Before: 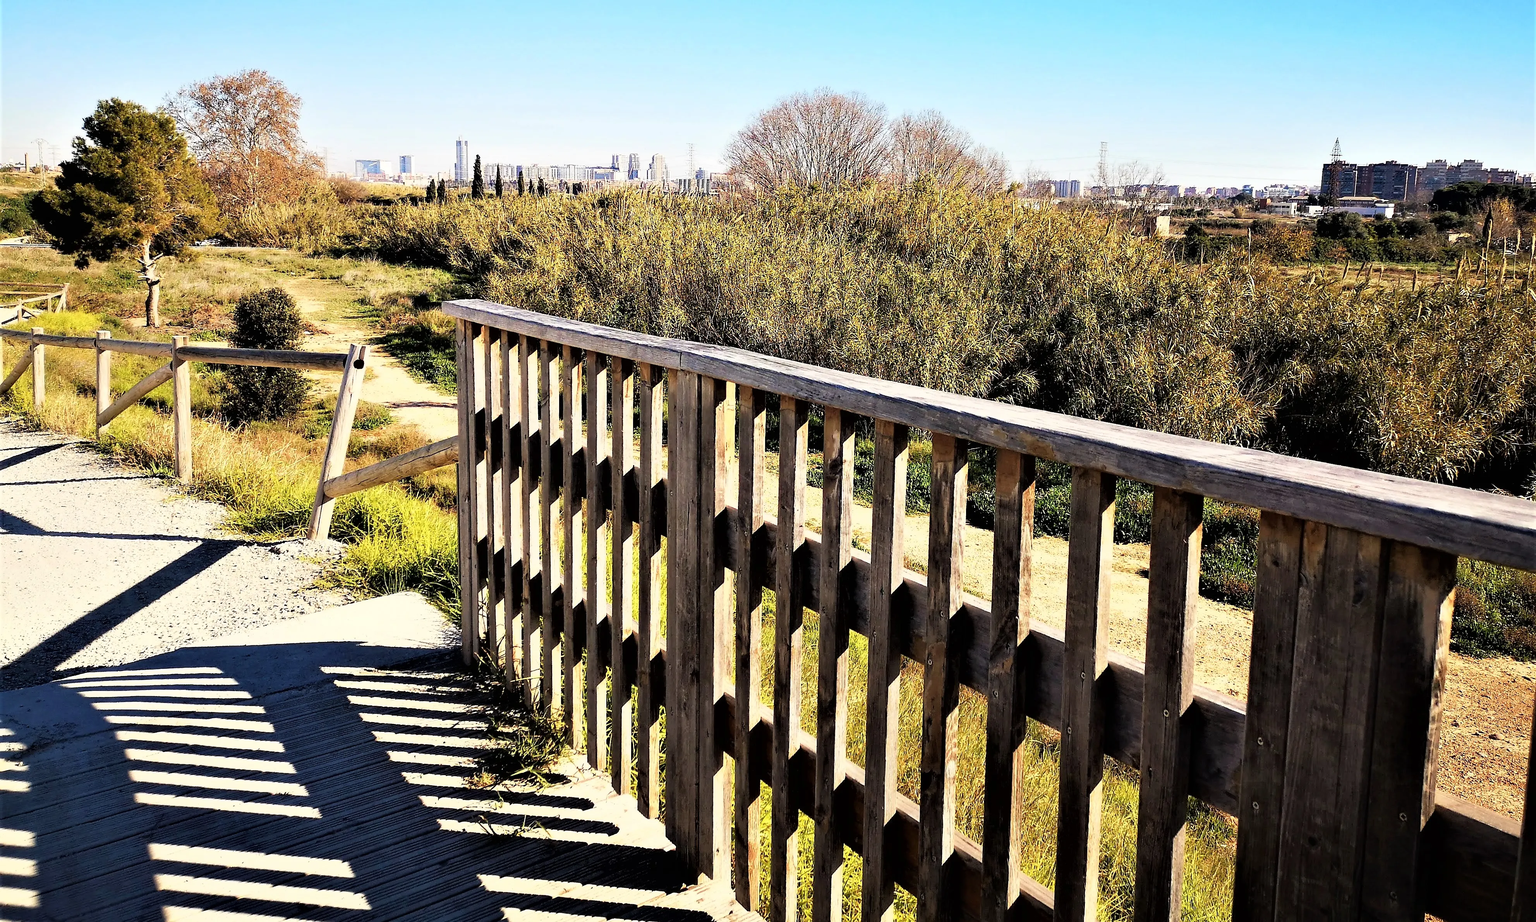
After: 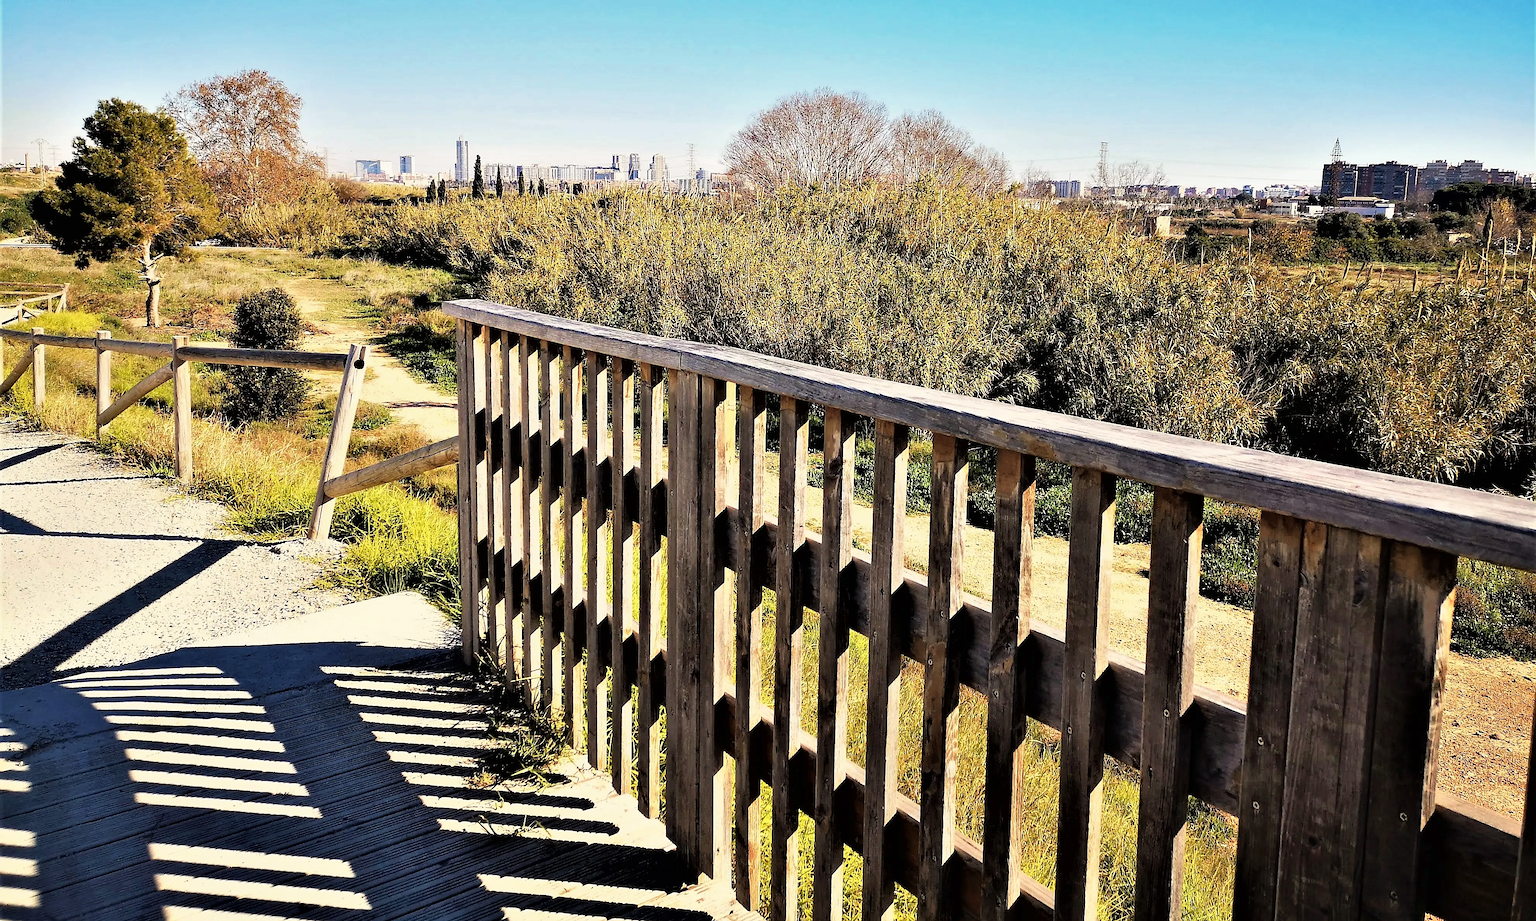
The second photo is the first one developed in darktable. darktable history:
shadows and highlights: soften with gaussian
sharpen: amount 0.205
exposure: exposure -0.047 EV, compensate highlight preservation false
color calibration: x 0.343, y 0.357, temperature 5128.13 K
